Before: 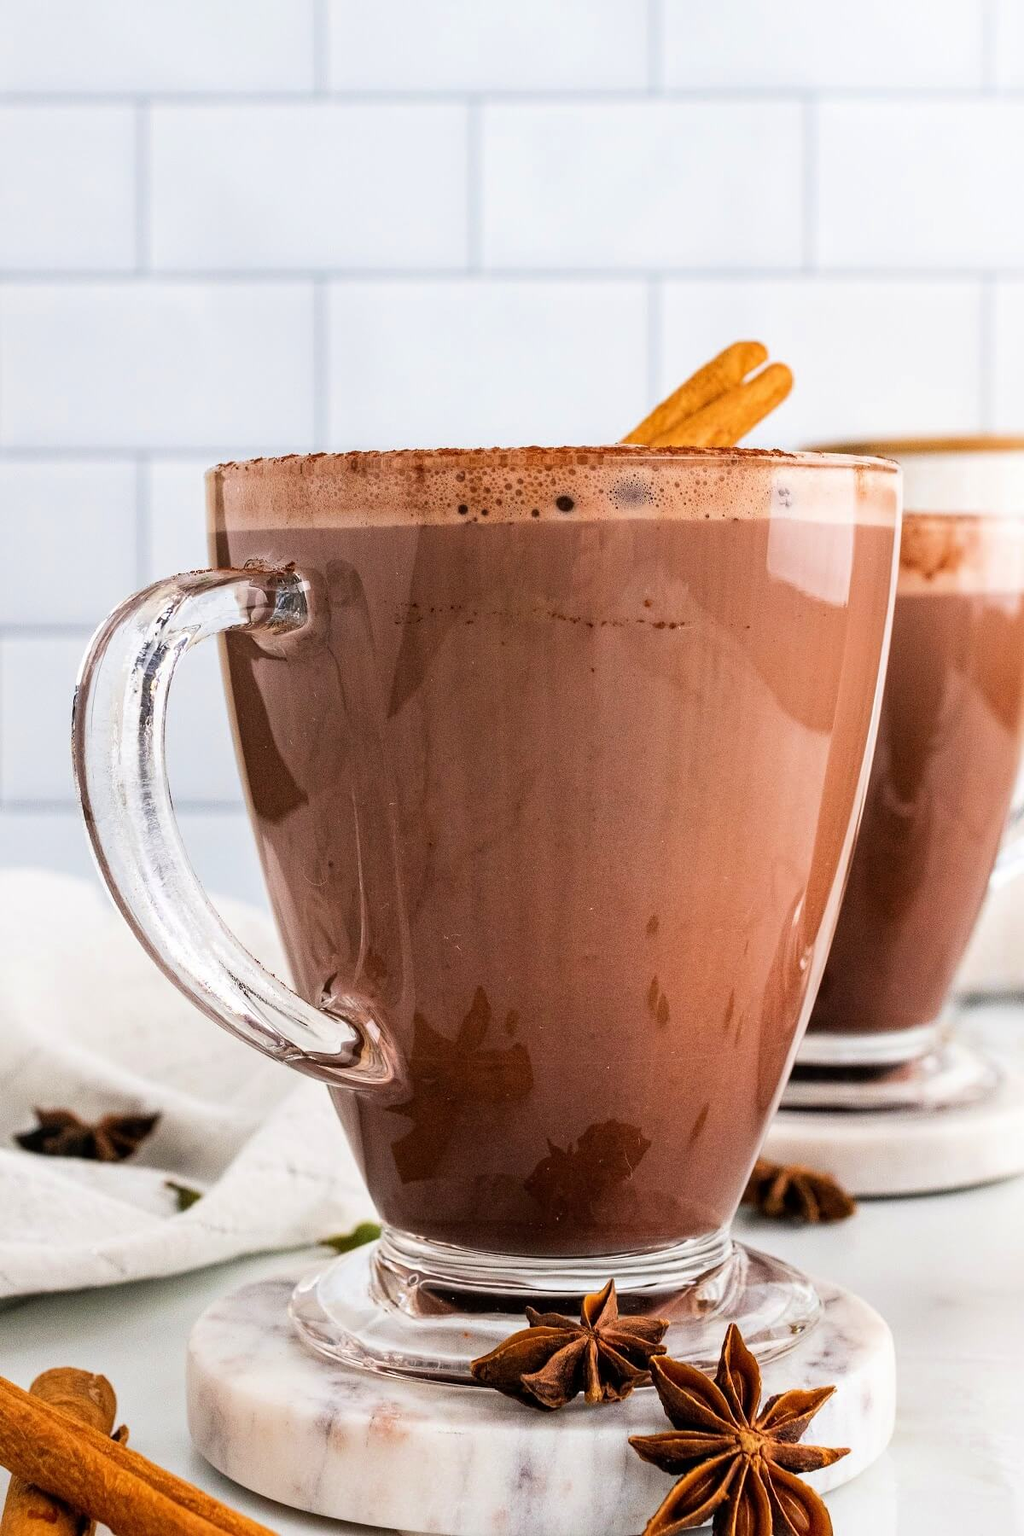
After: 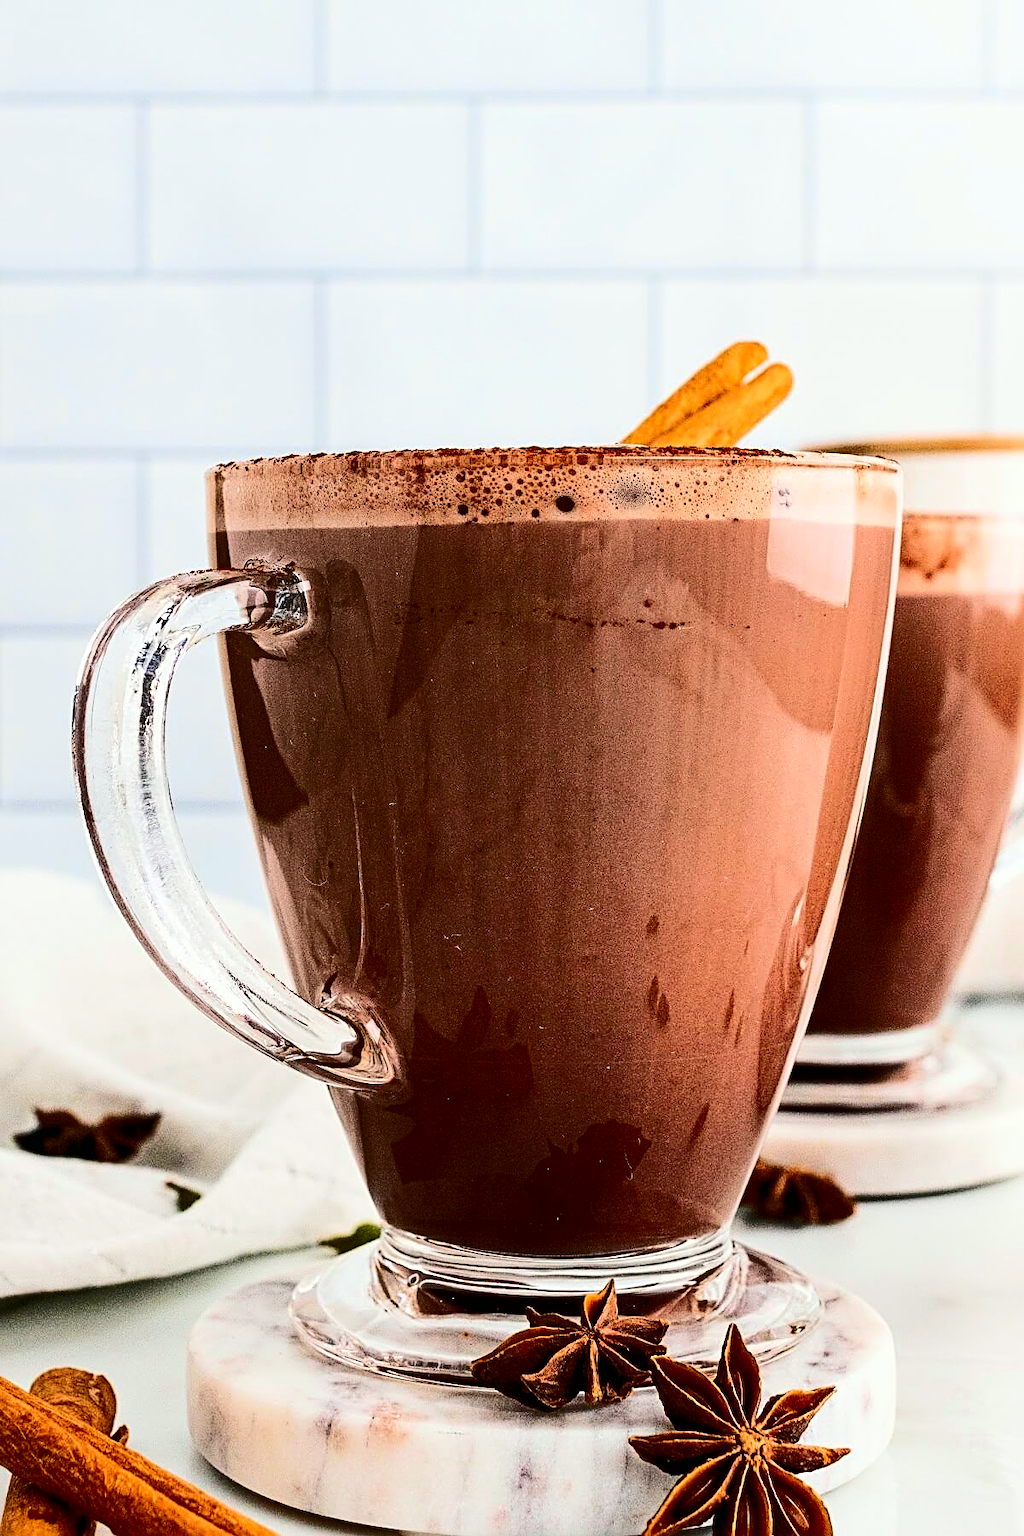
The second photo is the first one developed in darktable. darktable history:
tone curve: curves: ch0 [(0, 0) (0.21, 0.21) (0.43, 0.586) (0.65, 0.793) (1, 1)]; ch1 [(0, 0) (0.382, 0.447) (0.492, 0.484) (0.544, 0.547) (0.583, 0.578) (0.599, 0.595) (0.67, 0.673) (1, 1)]; ch2 [(0, 0) (0.411, 0.382) (0.492, 0.5) (0.531, 0.534) (0.56, 0.573) (0.599, 0.602) (0.696, 0.693) (1, 1)], color space Lab, independent channels, preserve colors none
contrast brightness saturation: contrast 0.126, brightness -0.238, saturation 0.138
exposure: compensate highlight preservation false
contrast equalizer: y [[0.5 ×4, 0.524, 0.59], [0.5 ×6], [0.5 ×6], [0, 0, 0, 0.01, 0.045, 0.012], [0, 0, 0, 0.044, 0.195, 0.131]], mix -0.091
sharpen: radius 2.552, amount 0.646
